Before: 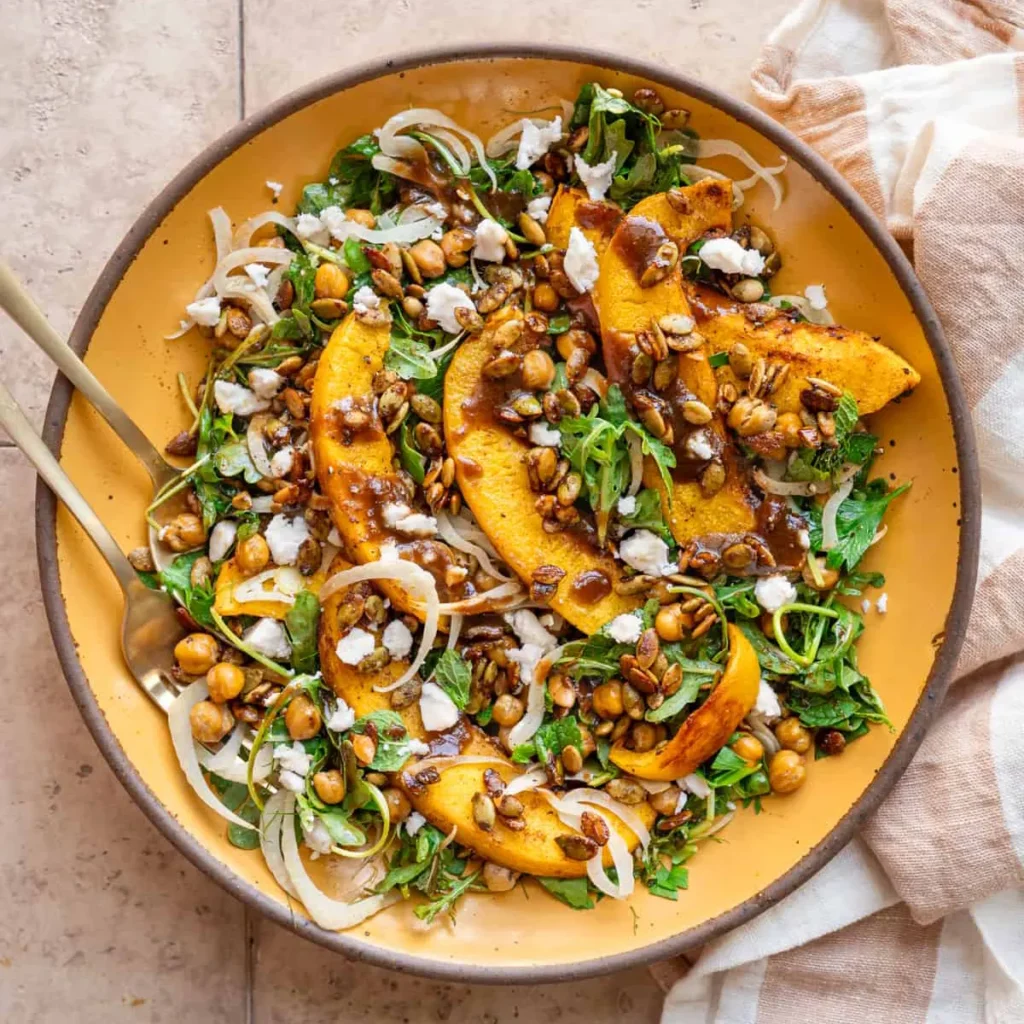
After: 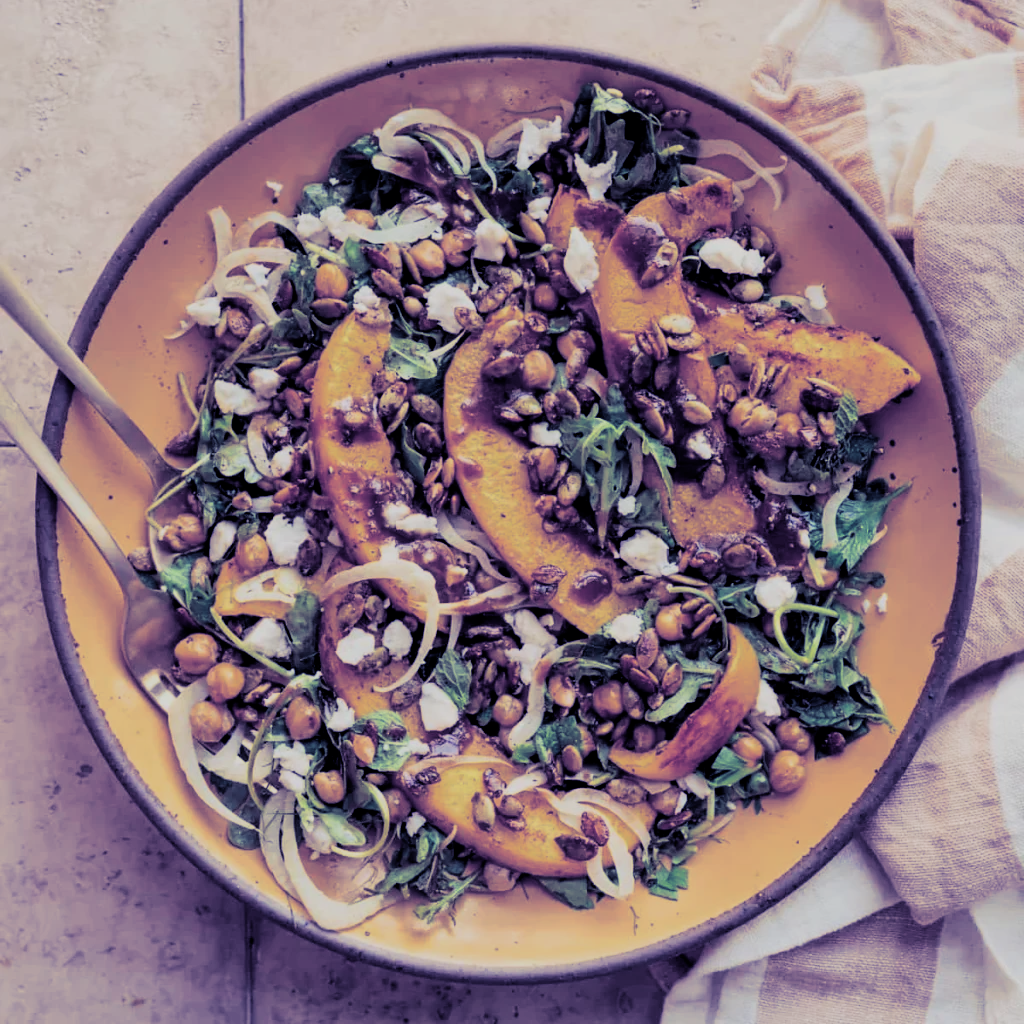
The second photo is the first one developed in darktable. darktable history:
split-toning: shadows › hue 242.67°, shadows › saturation 0.733, highlights › hue 45.33°, highlights › saturation 0.667, balance -53.304, compress 21.15%
filmic rgb: black relative exposure -4.14 EV, white relative exposure 5.1 EV, hardness 2.11, contrast 1.165
